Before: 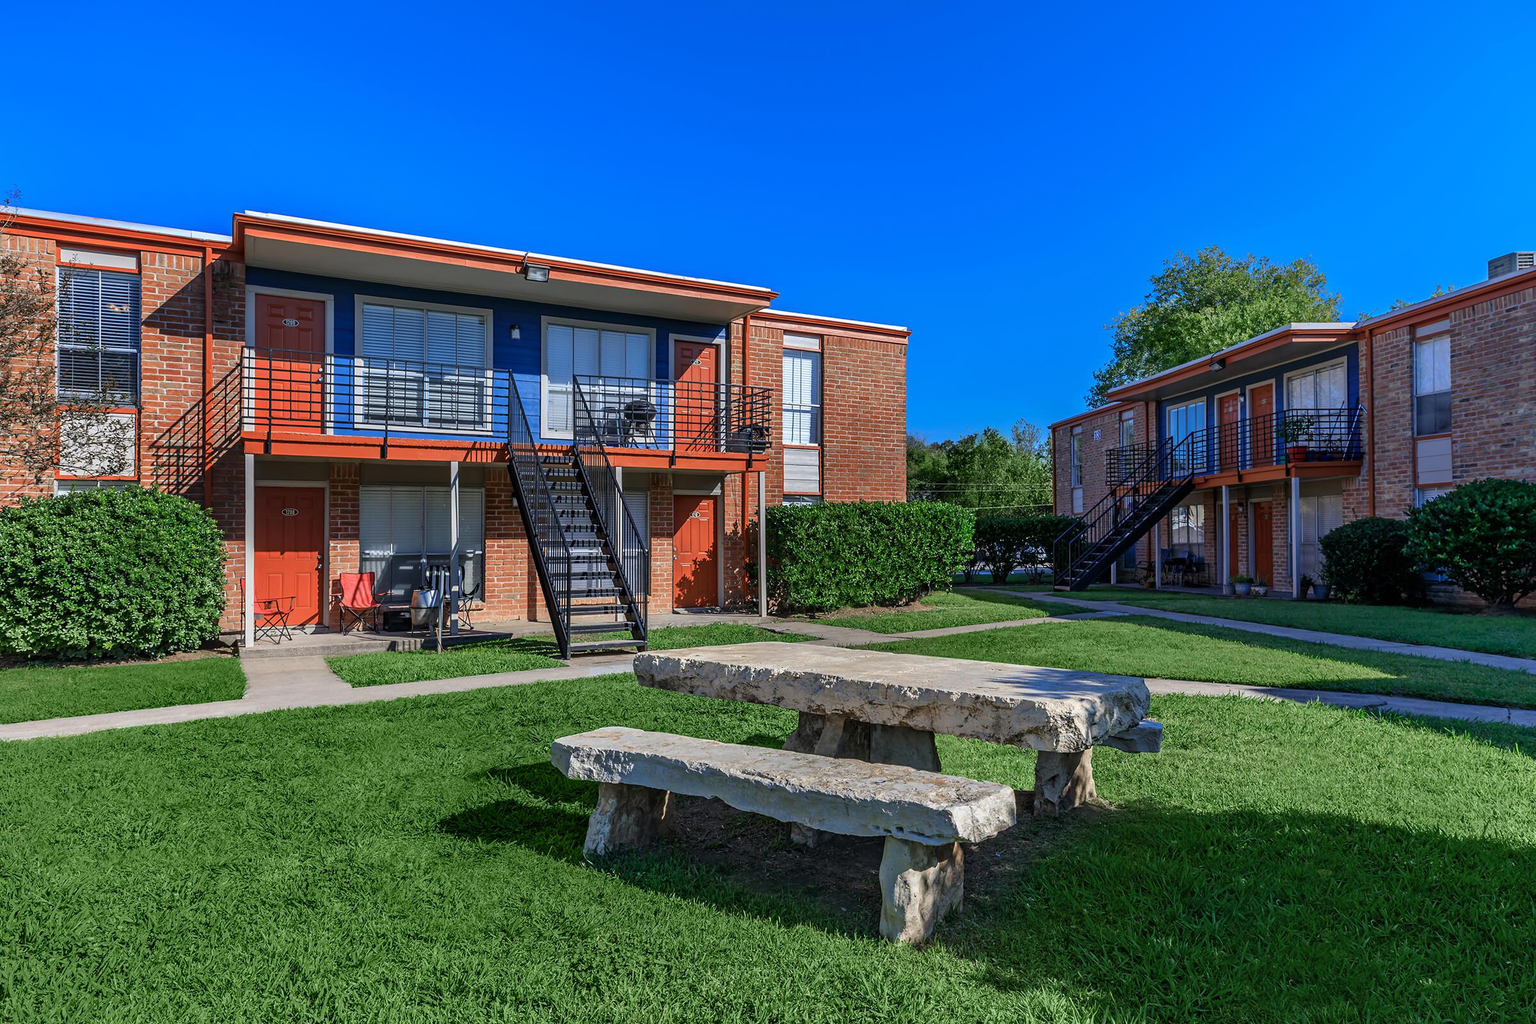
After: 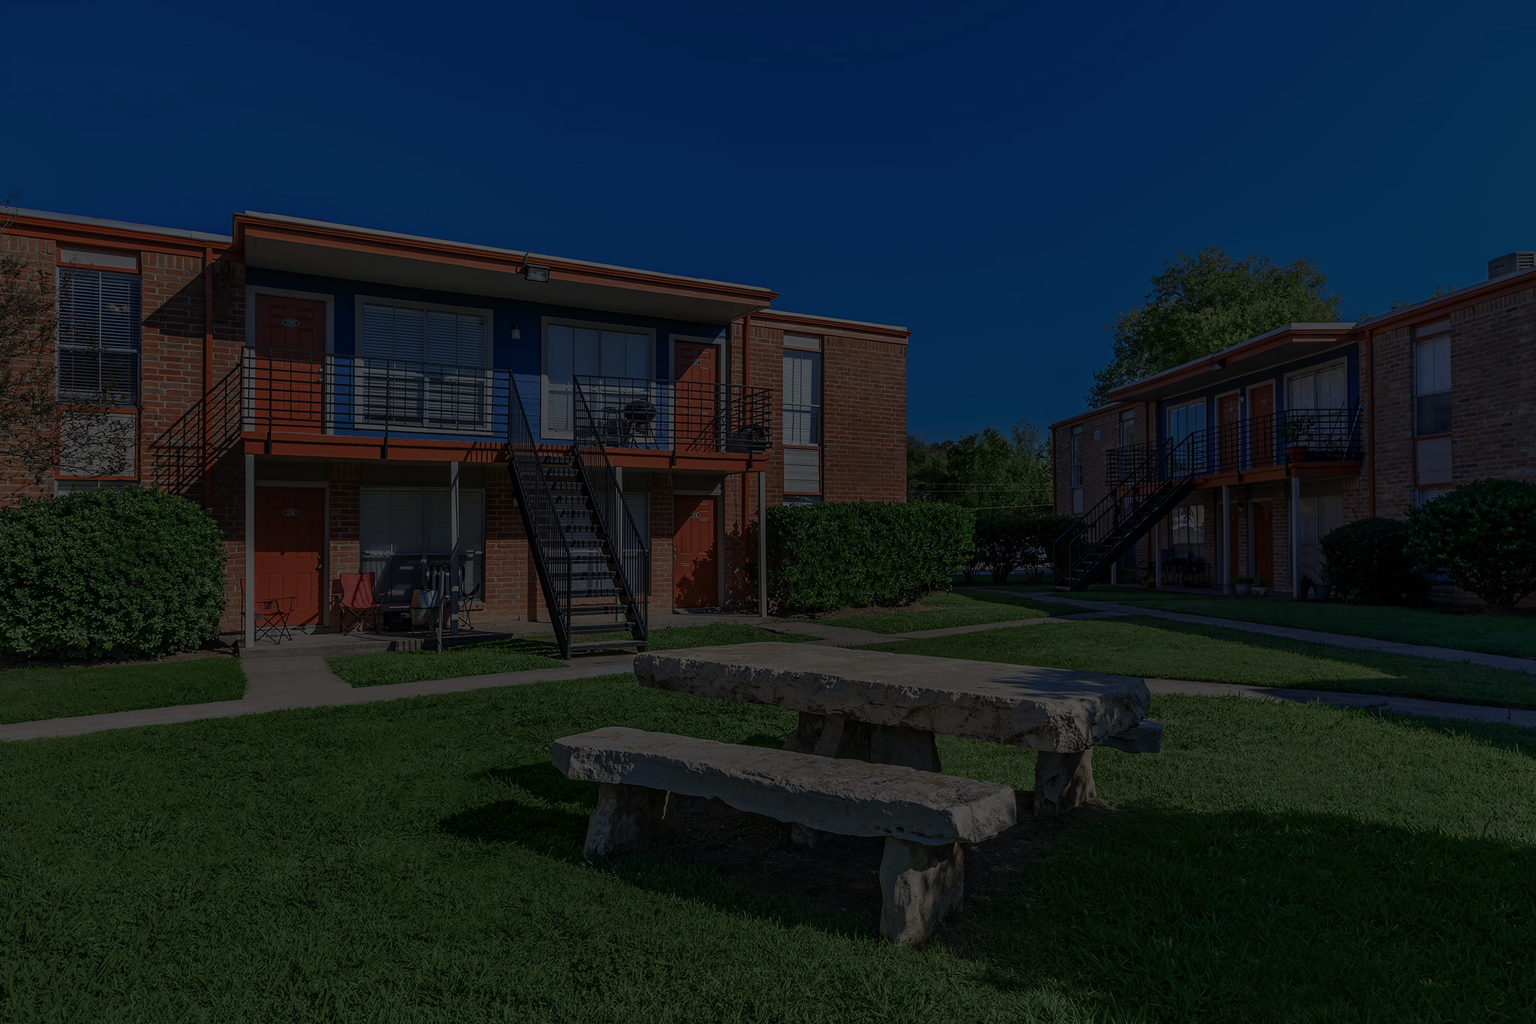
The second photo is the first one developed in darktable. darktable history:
exposure: exposure -1.468 EV
tone curve: curves: ch0 [(0, 0) (0.641, 0.595) (1, 1)], color space Lab, linked channels
base curve: curves: ch0 [(0, 0) (0.297, 0.298) (1, 1)]
